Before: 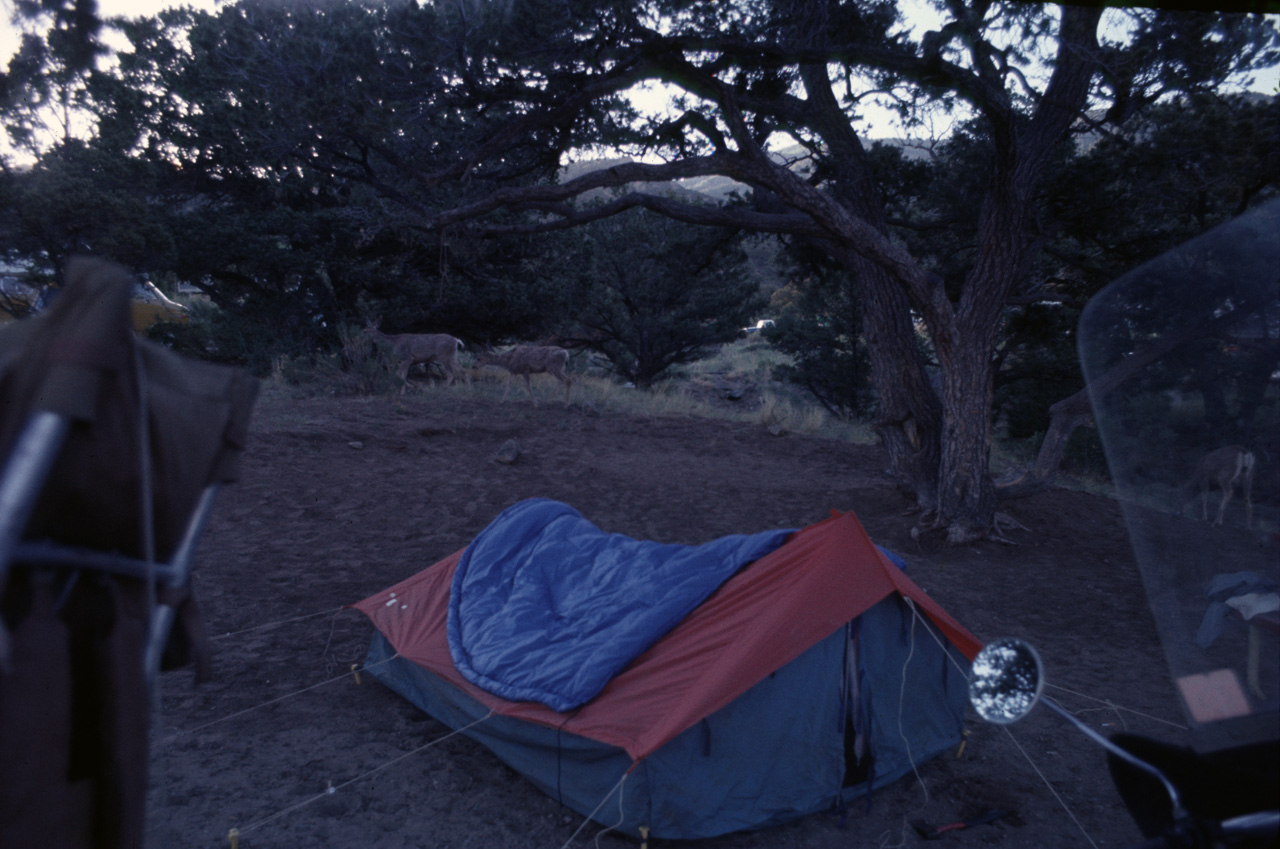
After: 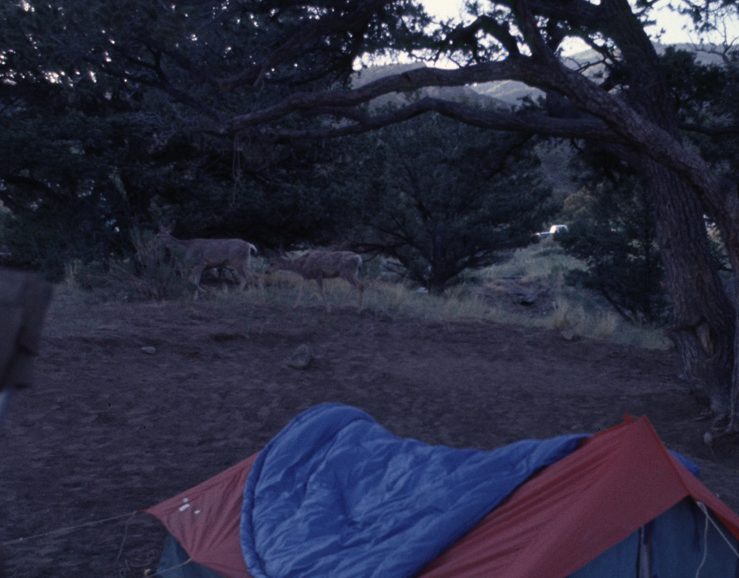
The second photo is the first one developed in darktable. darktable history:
crop: left 16.174%, top 11.228%, right 26.063%, bottom 20.671%
